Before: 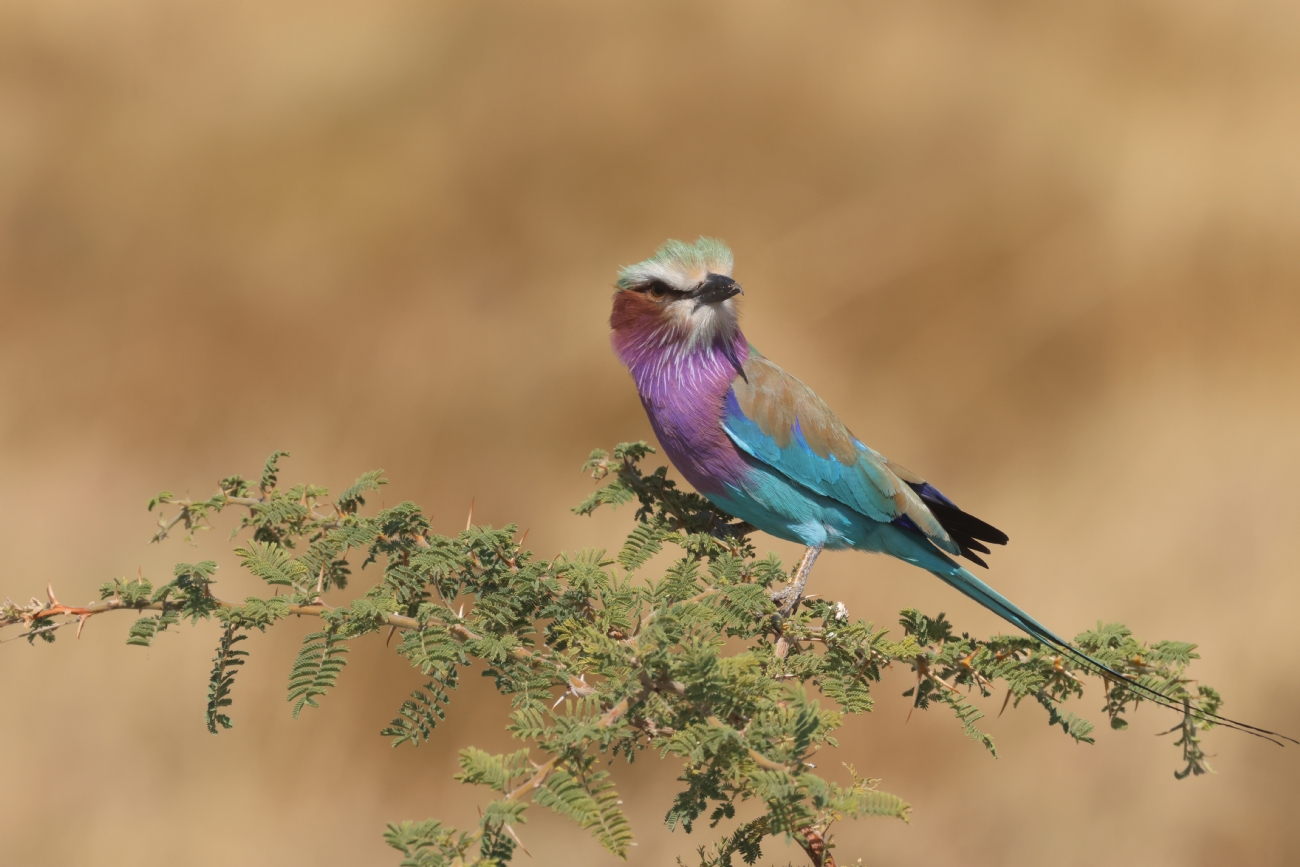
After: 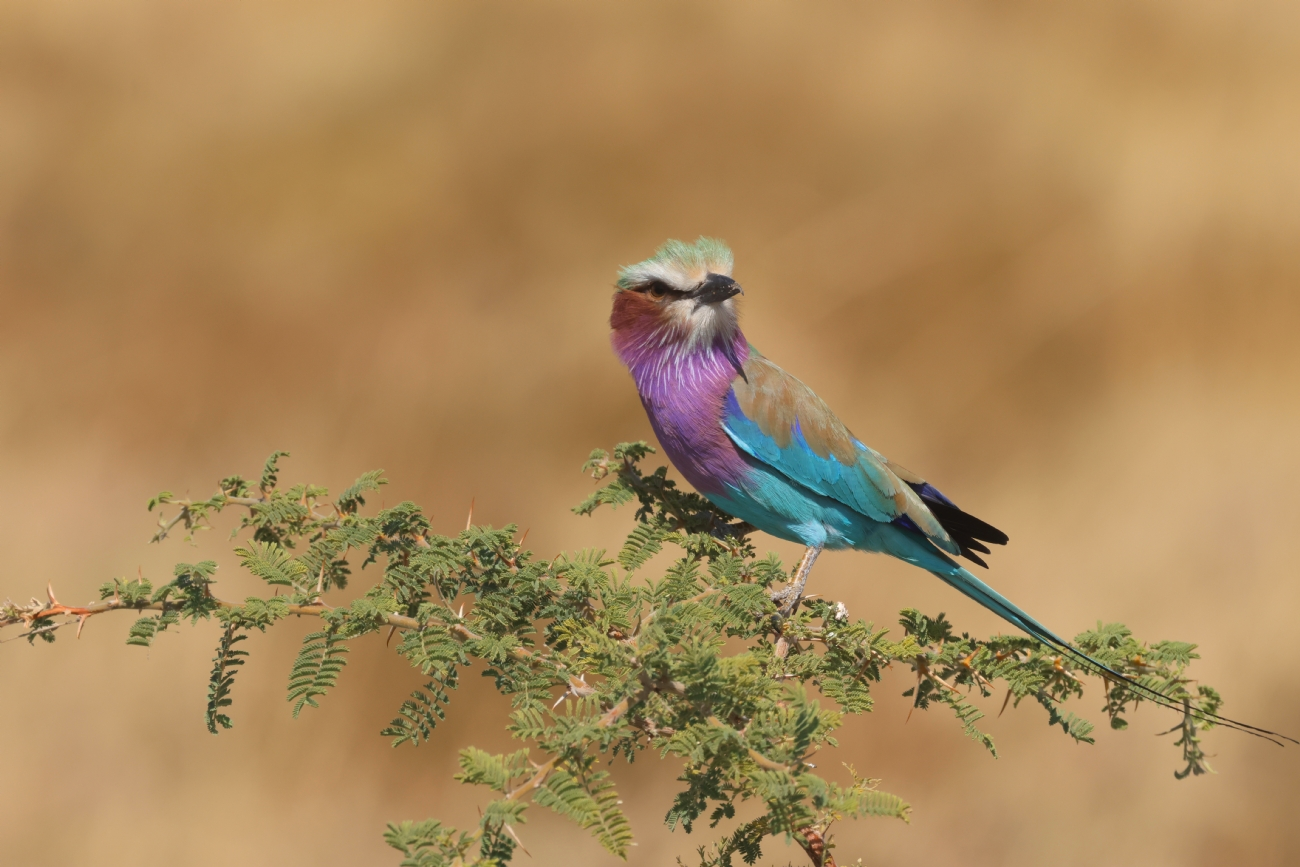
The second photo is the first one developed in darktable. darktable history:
contrast brightness saturation: saturation 0.095
